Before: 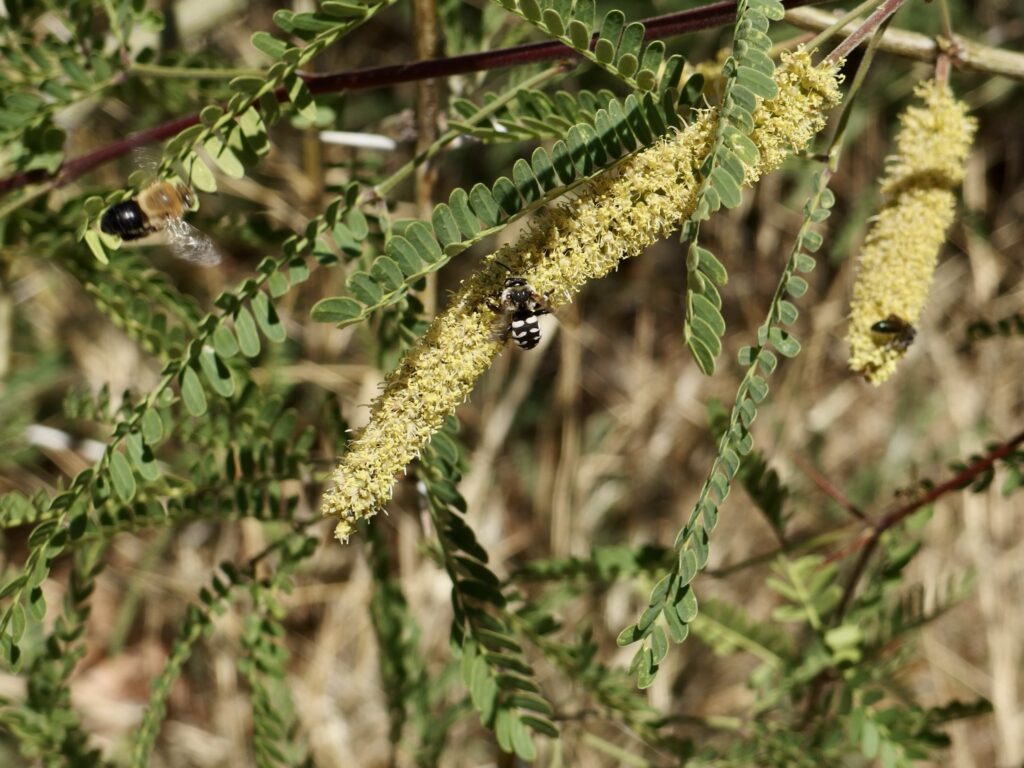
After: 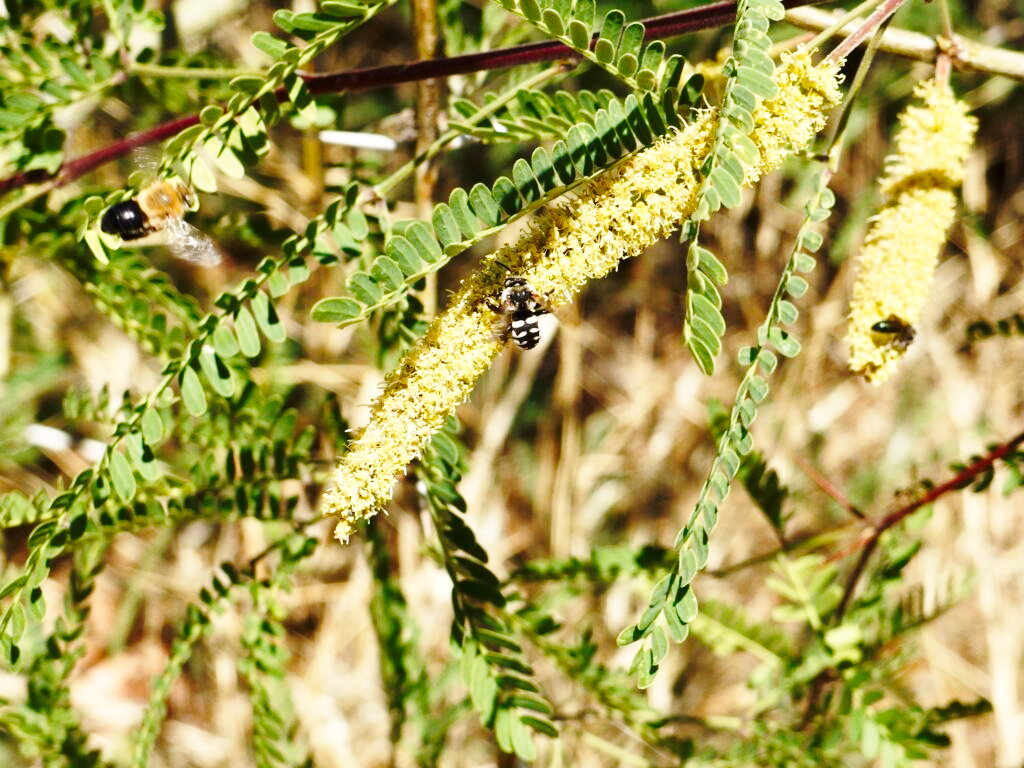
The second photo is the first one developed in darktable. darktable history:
base curve: curves: ch0 [(0, 0) (0.032, 0.037) (0.105, 0.228) (0.435, 0.76) (0.856, 0.983) (1, 1)], preserve colors none
exposure: black level correction 0, exposure 0.302 EV, compensate highlight preservation false
